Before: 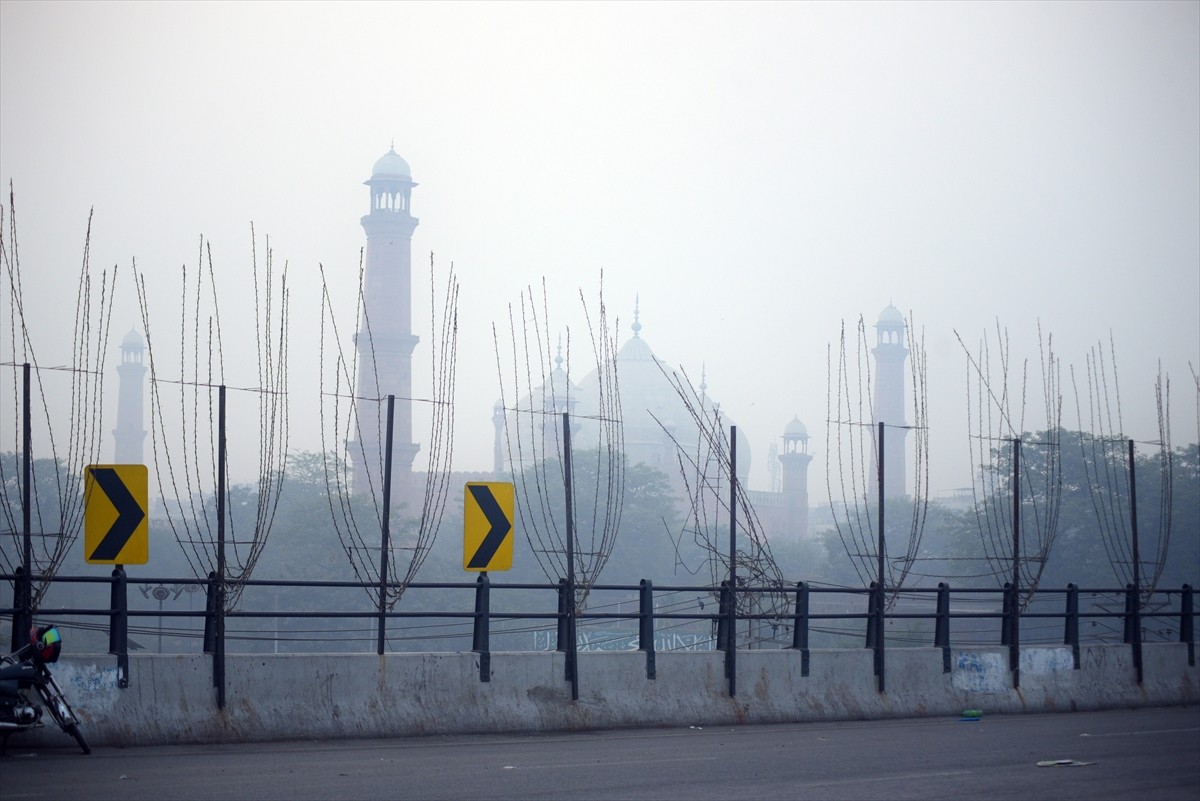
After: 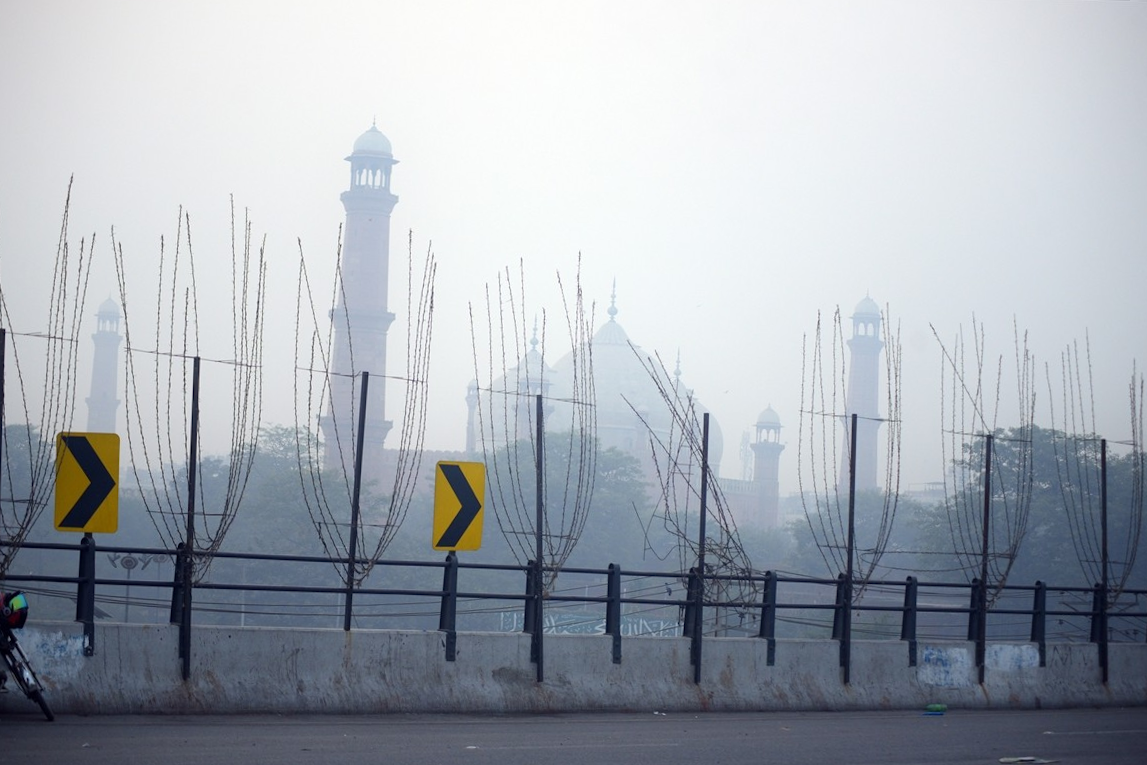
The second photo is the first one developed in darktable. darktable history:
crop and rotate: angle -1.77°
contrast equalizer: y [[0.5 ×6], [0.5 ×6], [0.5, 0.5, 0.501, 0.545, 0.707, 0.863], [0 ×6], [0 ×6]]
